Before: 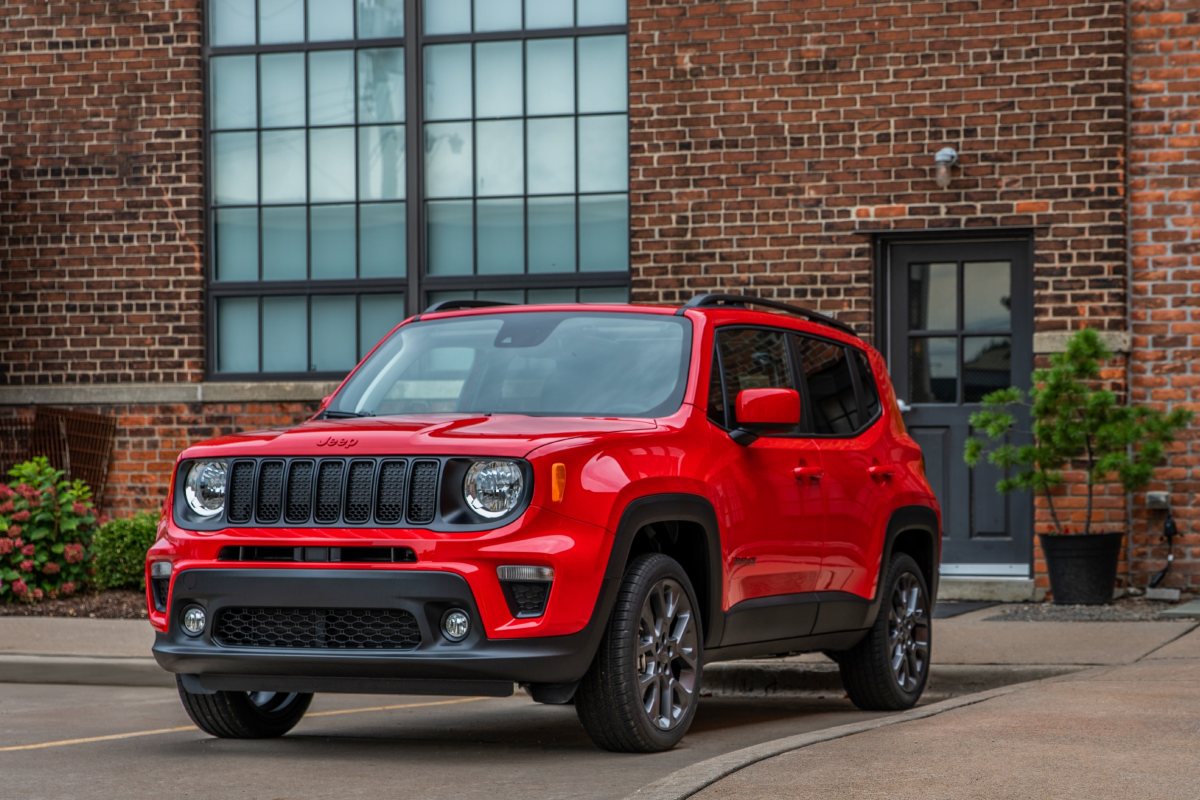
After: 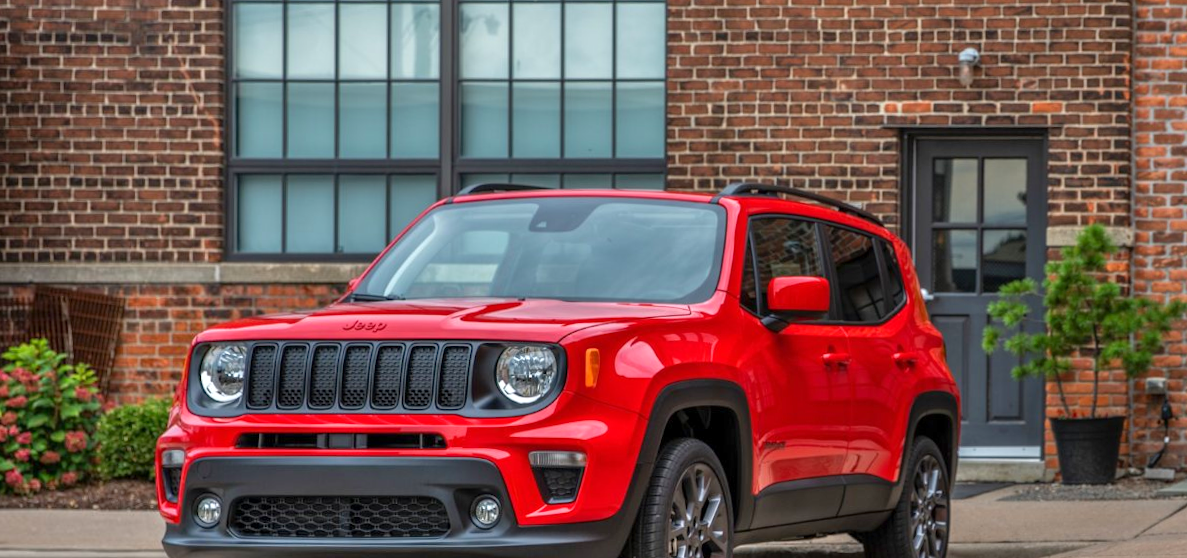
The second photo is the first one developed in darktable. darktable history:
crop: top 11.038%, bottom 13.962%
rotate and perspective: rotation 0.679°, lens shift (horizontal) 0.136, crop left 0.009, crop right 0.991, crop top 0.078, crop bottom 0.95
tone equalizer: -8 EV 1 EV, -7 EV 1 EV, -6 EV 1 EV, -5 EV 1 EV, -4 EV 1 EV, -3 EV 0.75 EV, -2 EV 0.5 EV, -1 EV 0.25 EV
